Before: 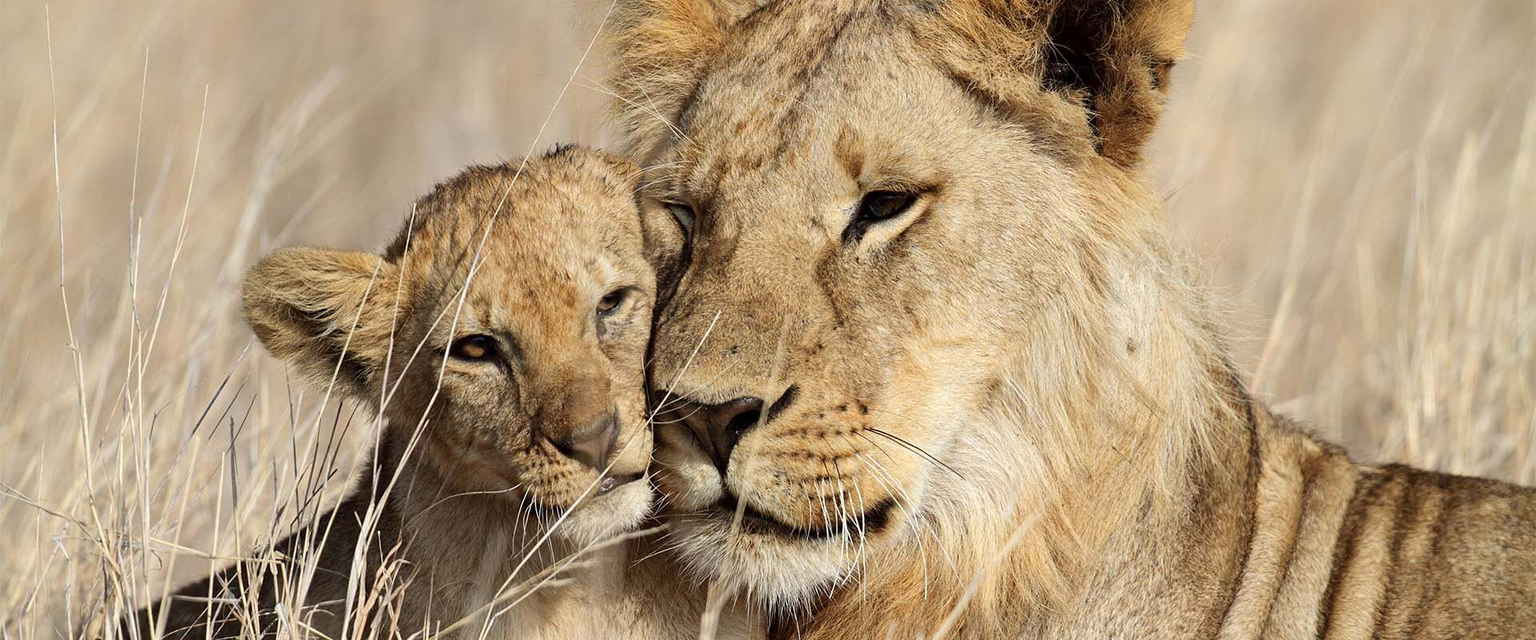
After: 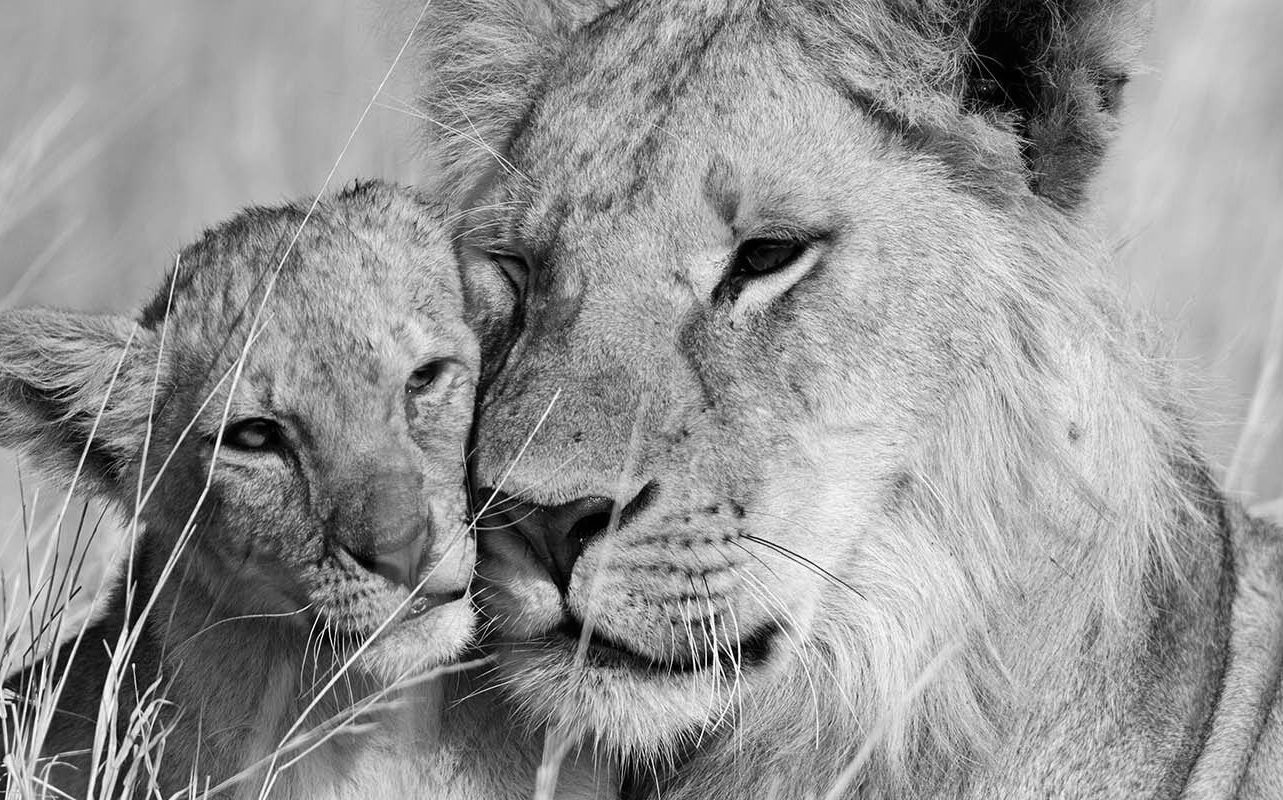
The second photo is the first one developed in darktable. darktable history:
contrast brightness saturation: saturation -1
color balance rgb: shadows fall-off 101%, linear chroma grading › mid-tones 7.63%, perceptual saturation grading › mid-tones 11.68%, mask middle-gray fulcrum 22.45%, global vibrance 10.11%, saturation formula JzAzBz (2021)
crop and rotate: left 17.732%, right 15.423%
